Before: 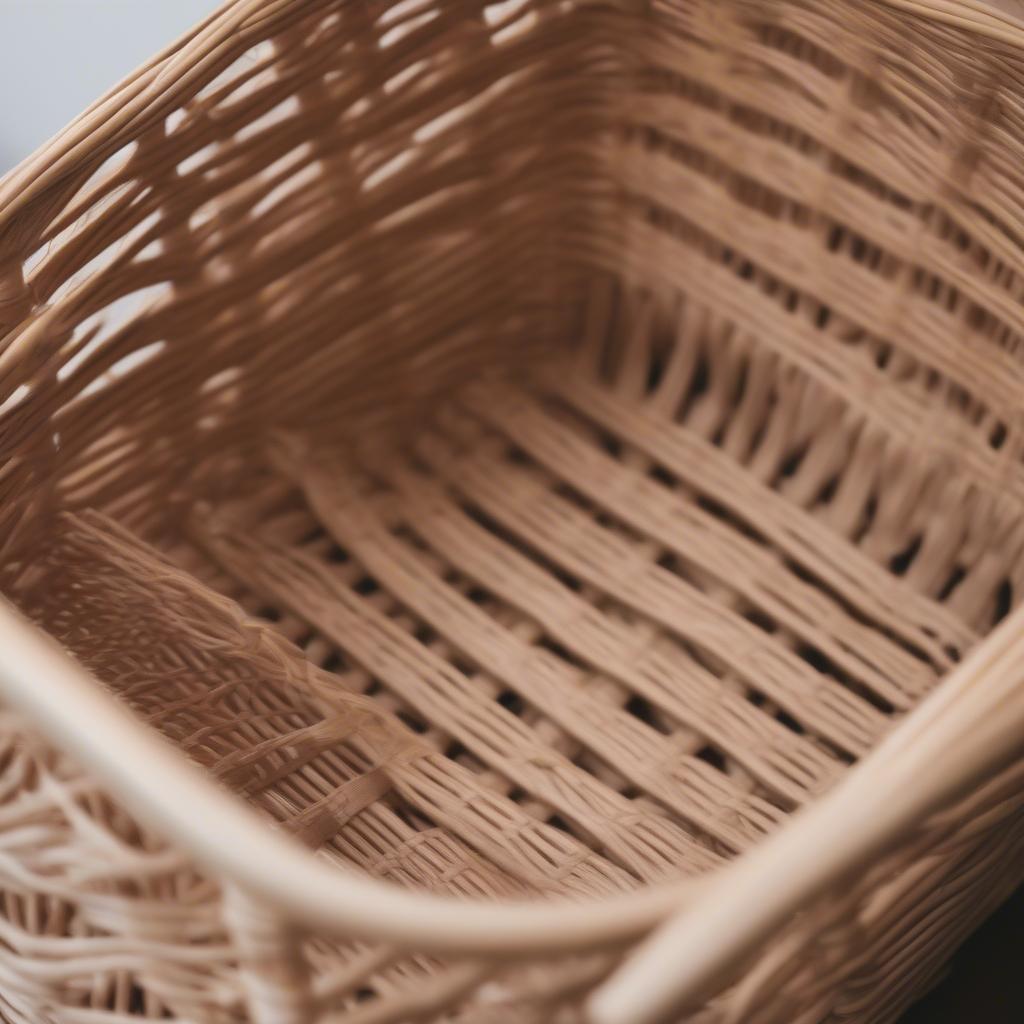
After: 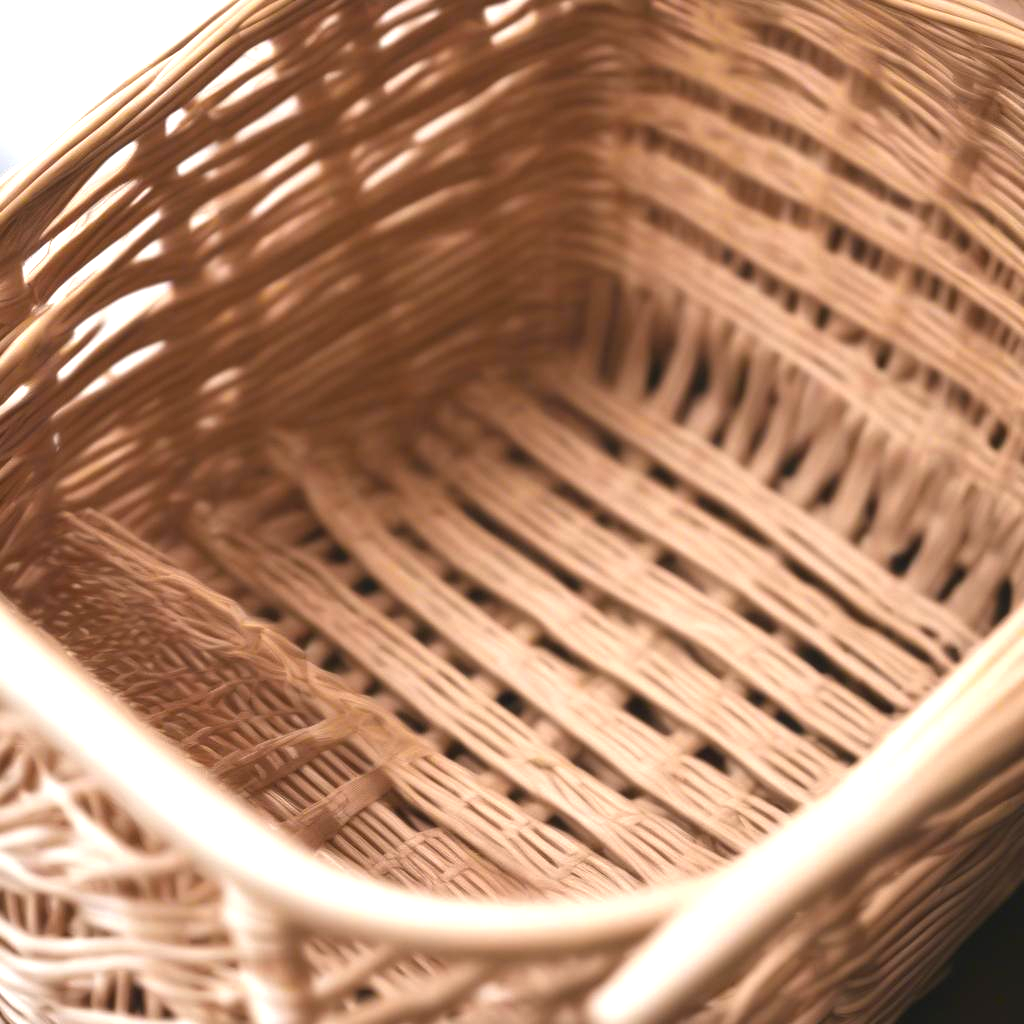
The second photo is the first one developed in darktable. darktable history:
color balance rgb: perceptual saturation grading › global saturation 6.255%, perceptual brilliance grading › global brilliance 30.214%, global vibrance 5.639%
local contrast: highlights 101%, shadows 102%, detail 119%, midtone range 0.2
contrast brightness saturation: saturation -0.021
